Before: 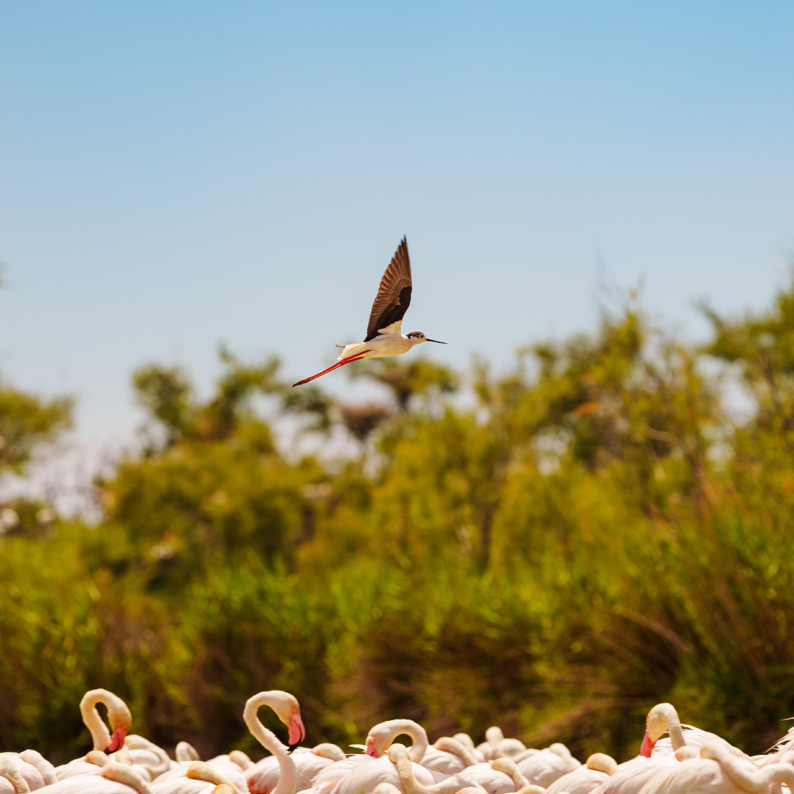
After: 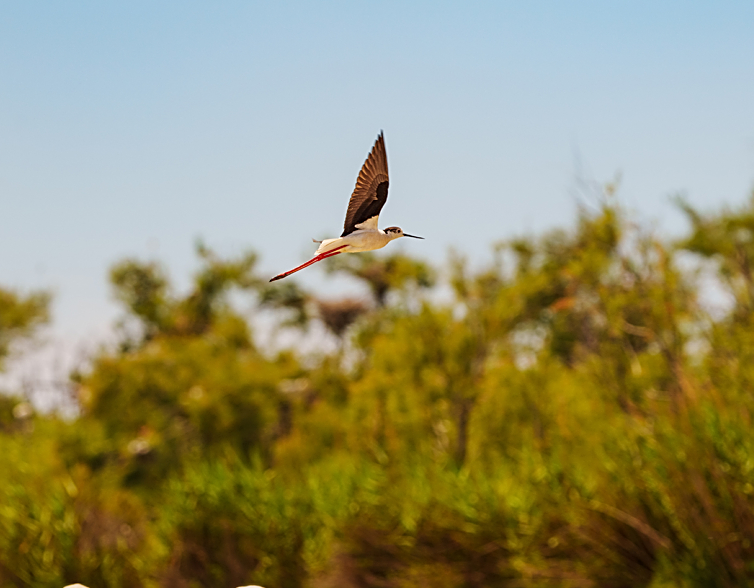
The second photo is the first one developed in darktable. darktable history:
sharpen: on, module defaults
crop and rotate: left 2.991%, top 13.302%, right 1.981%, bottom 12.636%
